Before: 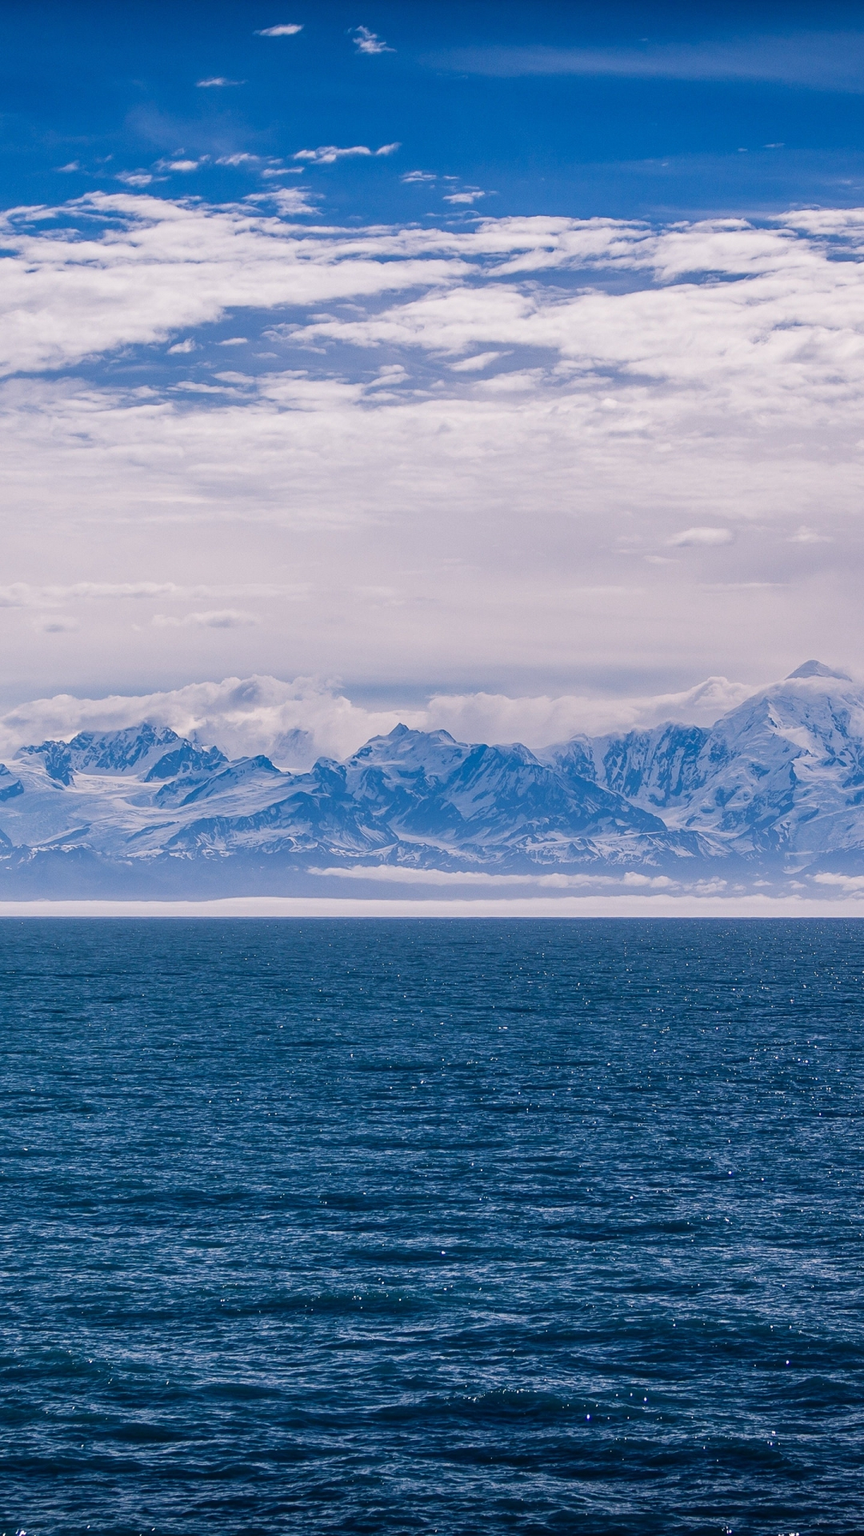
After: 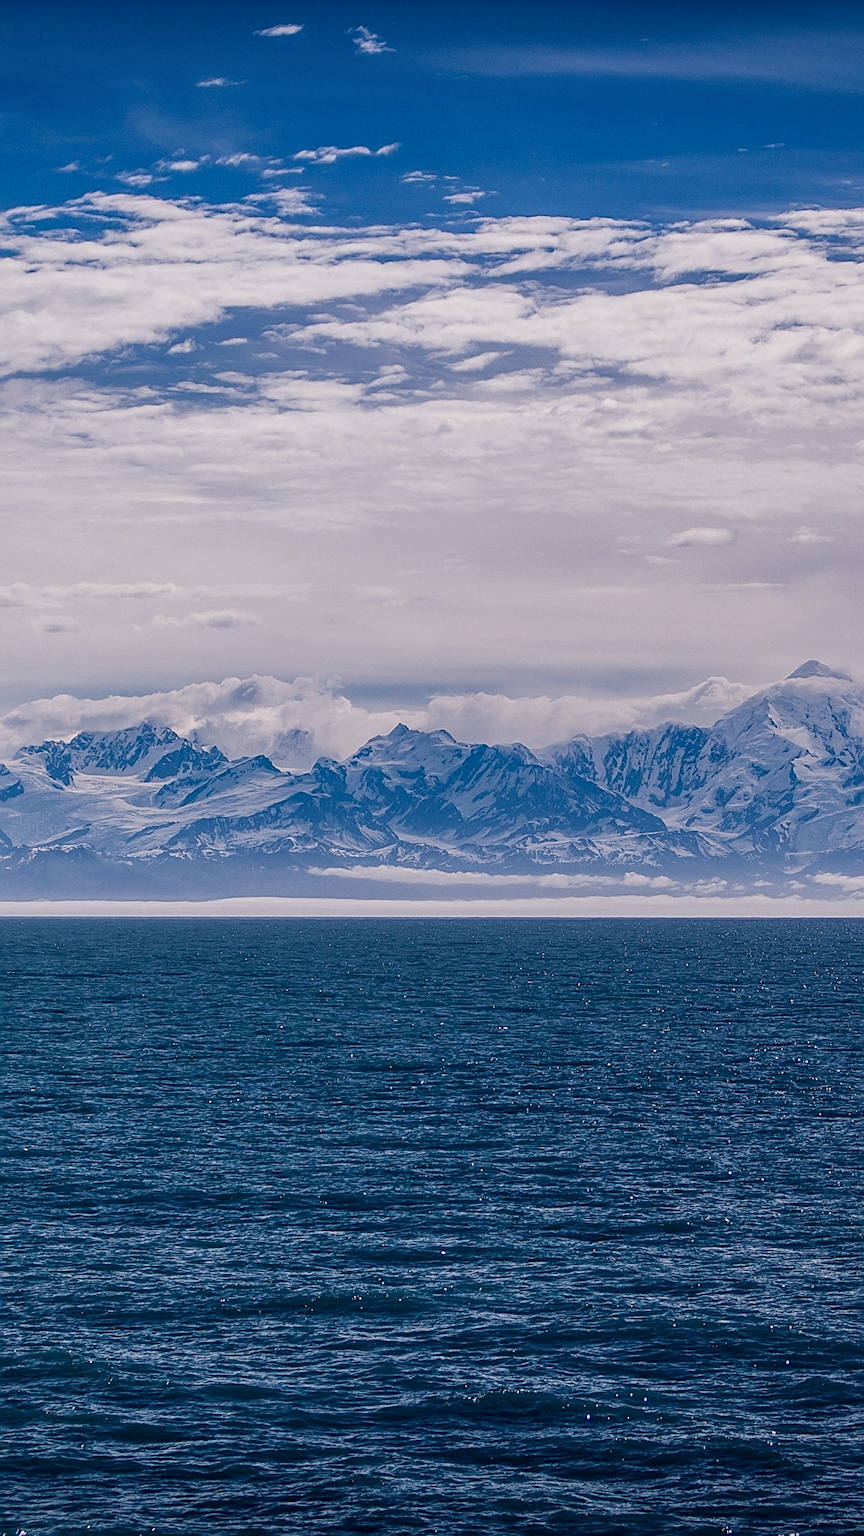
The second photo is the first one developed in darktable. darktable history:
tone equalizer: -8 EV 0.214 EV, -7 EV 0.397 EV, -6 EV 0.388 EV, -5 EV 0.218 EV, -3 EV -0.277 EV, -2 EV -0.427 EV, -1 EV -0.413 EV, +0 EV -0.268 EV
local contrast: on, module defaults
sharpen: on, module defaults
